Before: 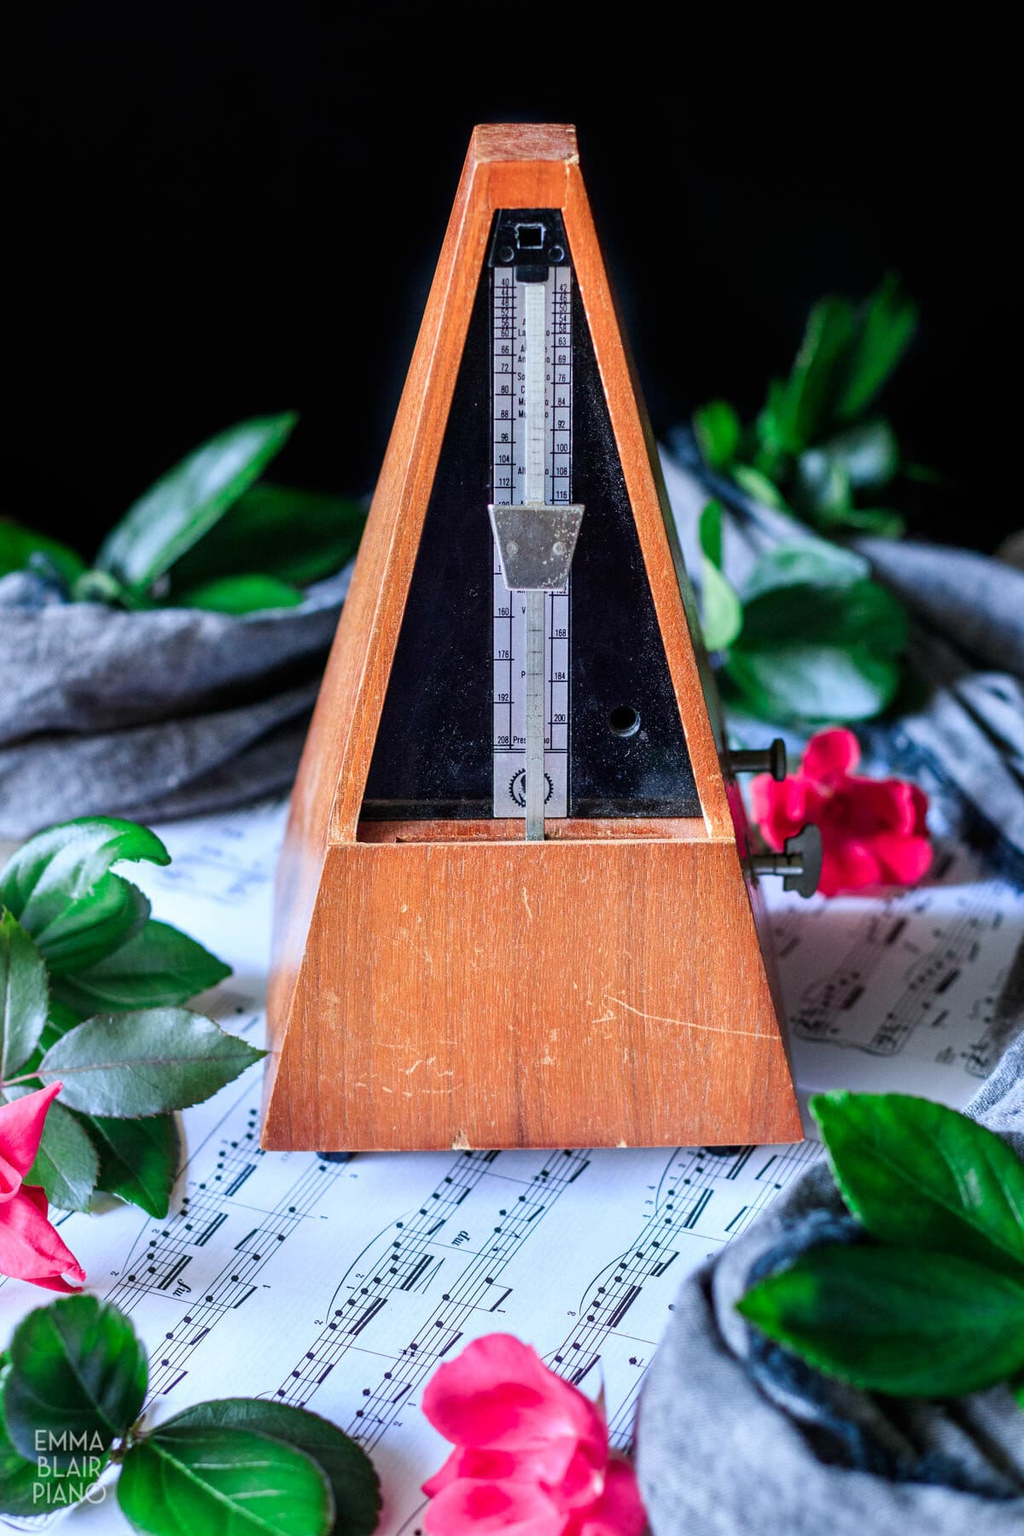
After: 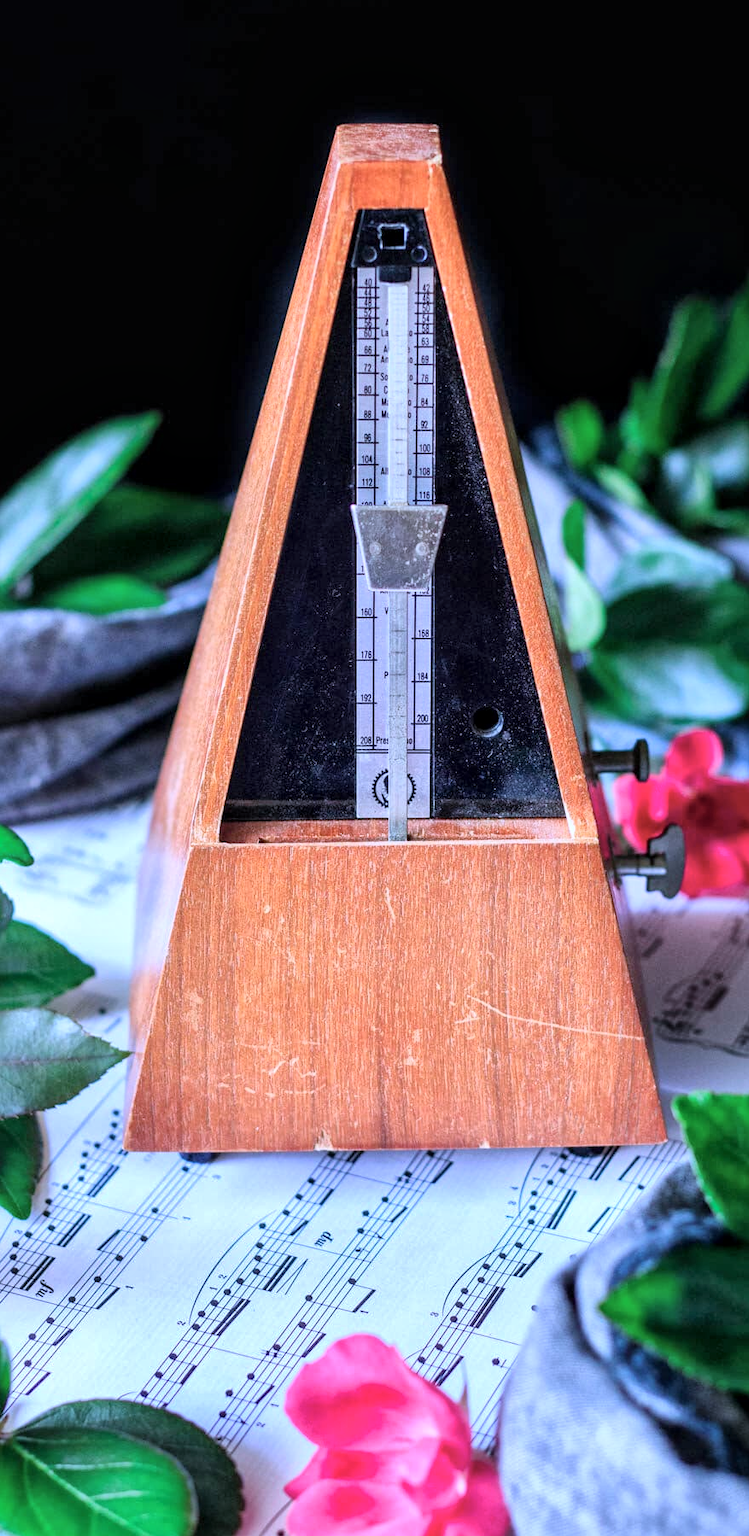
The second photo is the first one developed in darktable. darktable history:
crop: left 13.443%, right 13.31%
color calibration: illuminant custom, x 0.373, y 0.388, temperature 4269.97 K
global tonemap: drago (1, 100), detail 1
